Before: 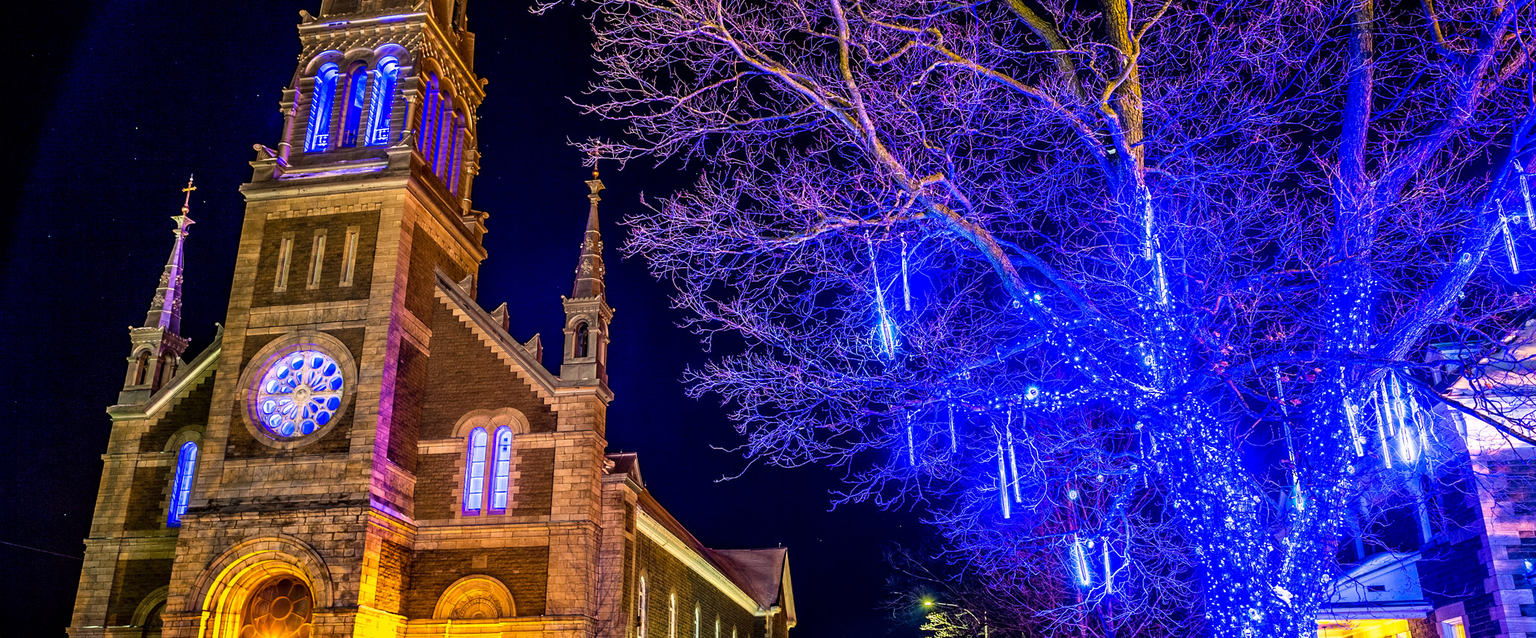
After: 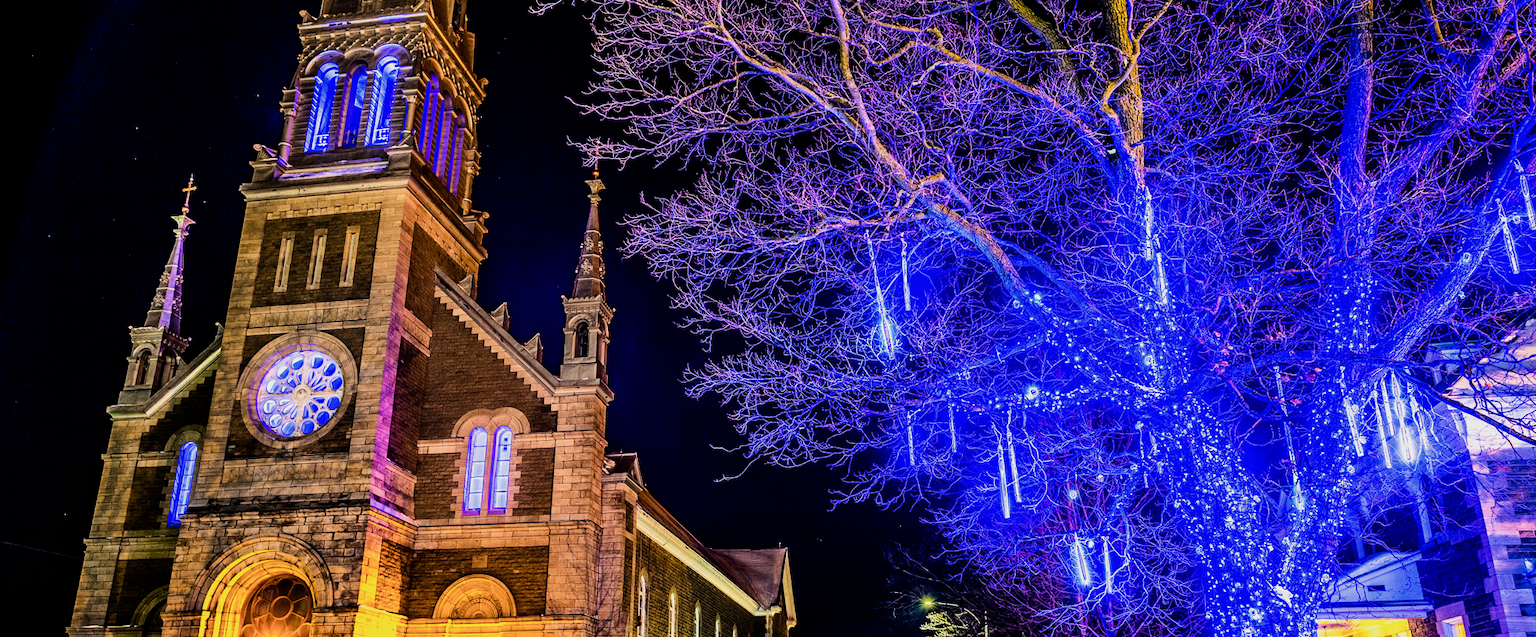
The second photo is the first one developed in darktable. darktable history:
filmic rgb: black relative exposure -7.65 EV, white relative exposure 4.56 EV, hardness 3.61
tone equalizer: -8 EV -0.75 EV, -7 EV -0.7 EV, -6 EV -0.6 EV, -5 EV -0.4 EV, -3 EV 0.4 EV, -2 EV 0.6 EV, -1 EV 0.7 EV, +0 EV 0.75 EV, edges refinement/feathering 500, mask exposure compensation -1.57 EV, preserve details no
